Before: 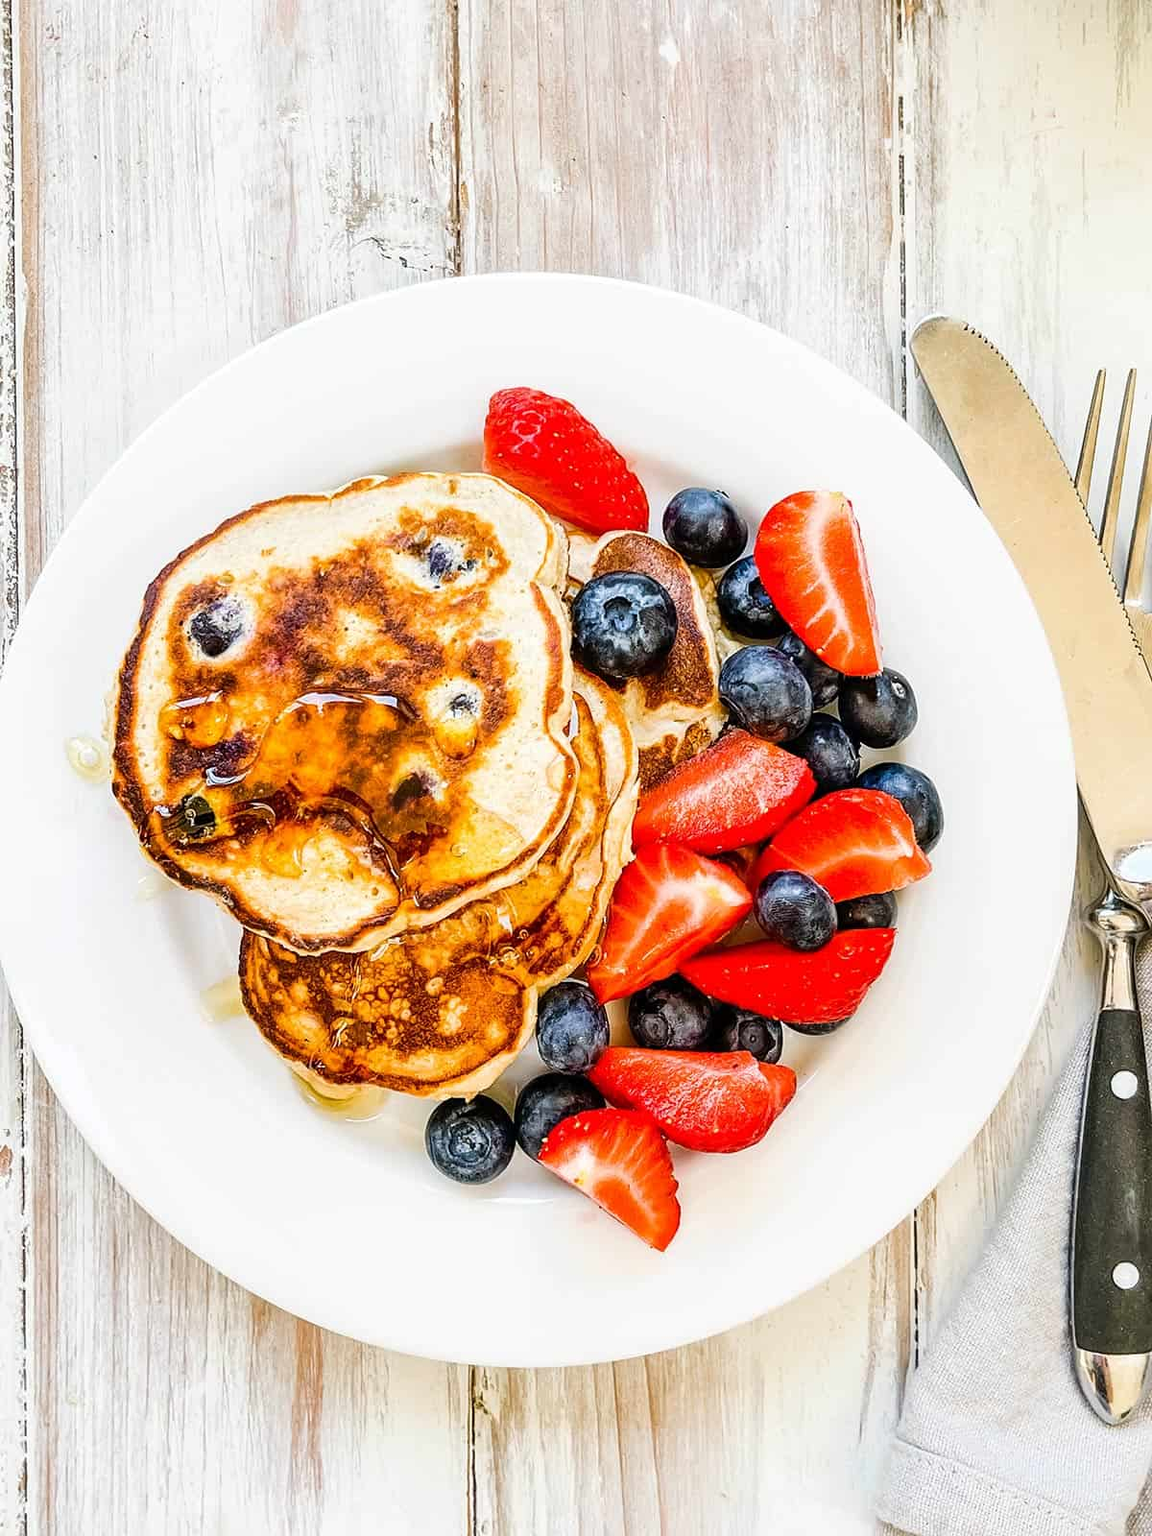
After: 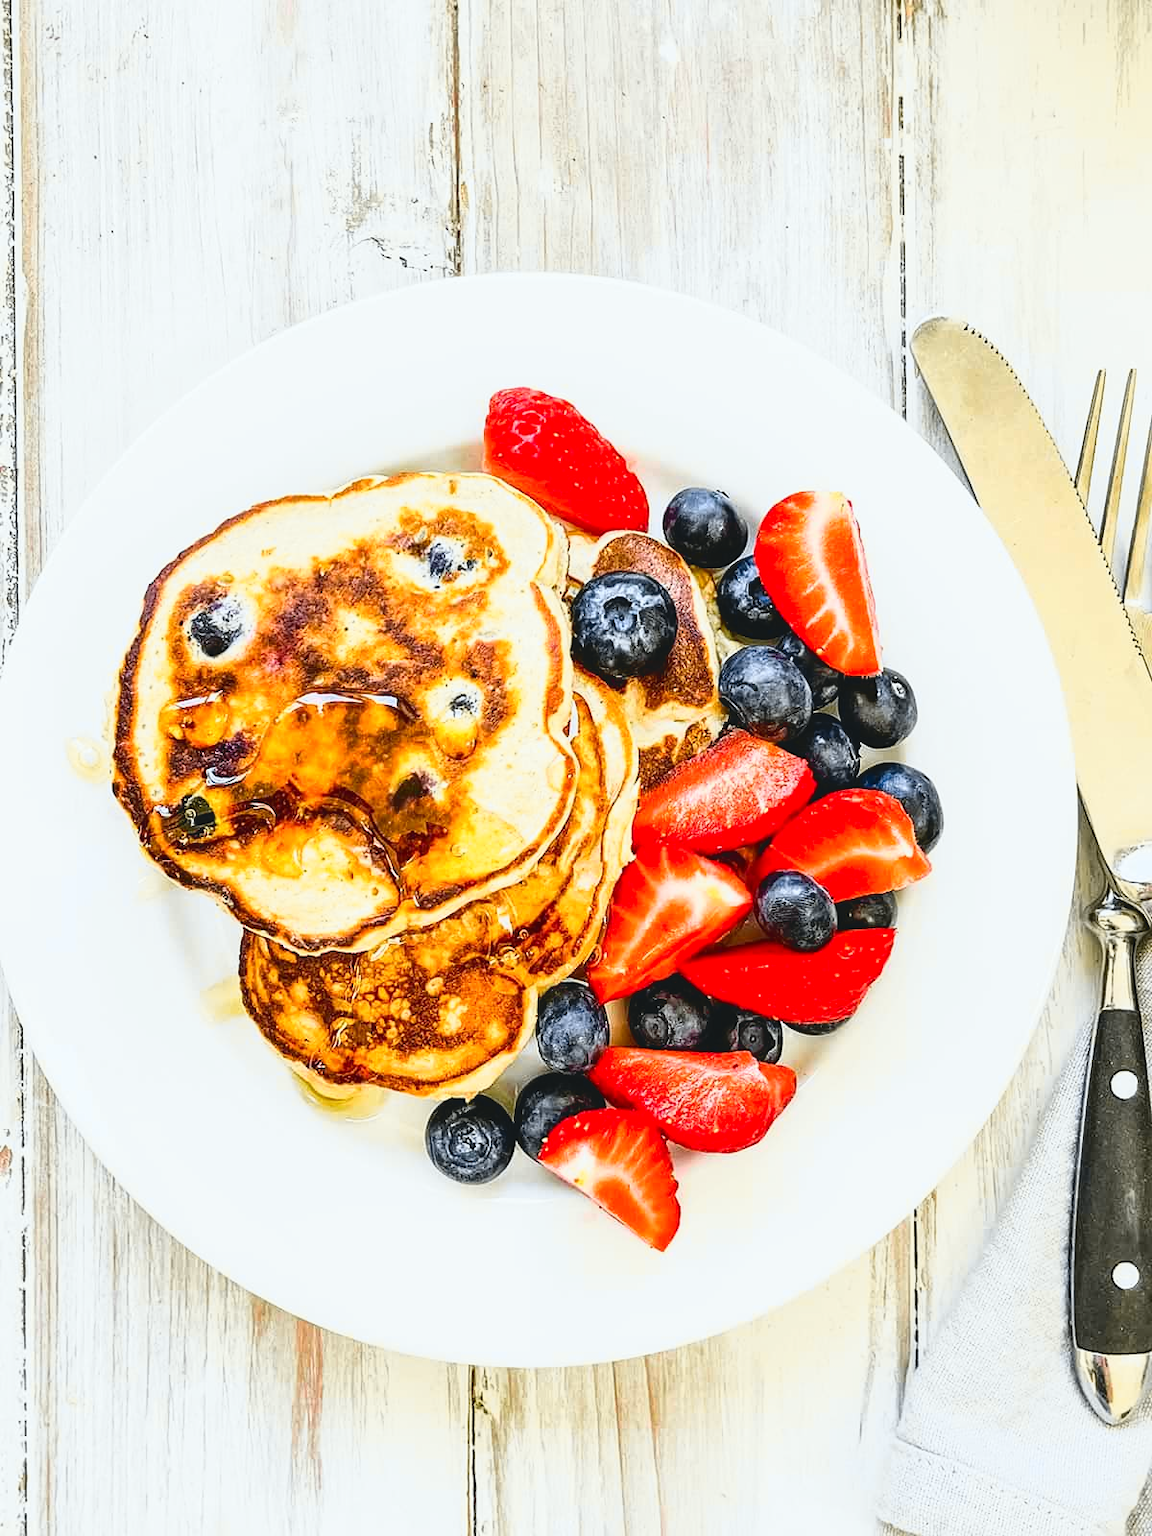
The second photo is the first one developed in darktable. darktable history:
tone curve: curves: ch0 [(0, 0.074) (0.129, 0.136) (0.285, 0.301) (0.689, 0.764) (0.854, 0.926) (0.987, 0.977)]; ch1 [(0, 0) (0.337, 0.249) (0.434, 0.437) (0.485, 0.491) (0.515, 0.495) (0.566, 0.57) (0.625, 0.625) (0.764, 0.806) (1, 1)]; ch2 [(0, 0) (0.314, 0.301) (0.401, 0.411) (0.505, 0.499) (0.54, 0.54) (0.608, 0.613) (0.706, 0.735) (1, 1)], color space Lab, independent channels, preserve colors none
